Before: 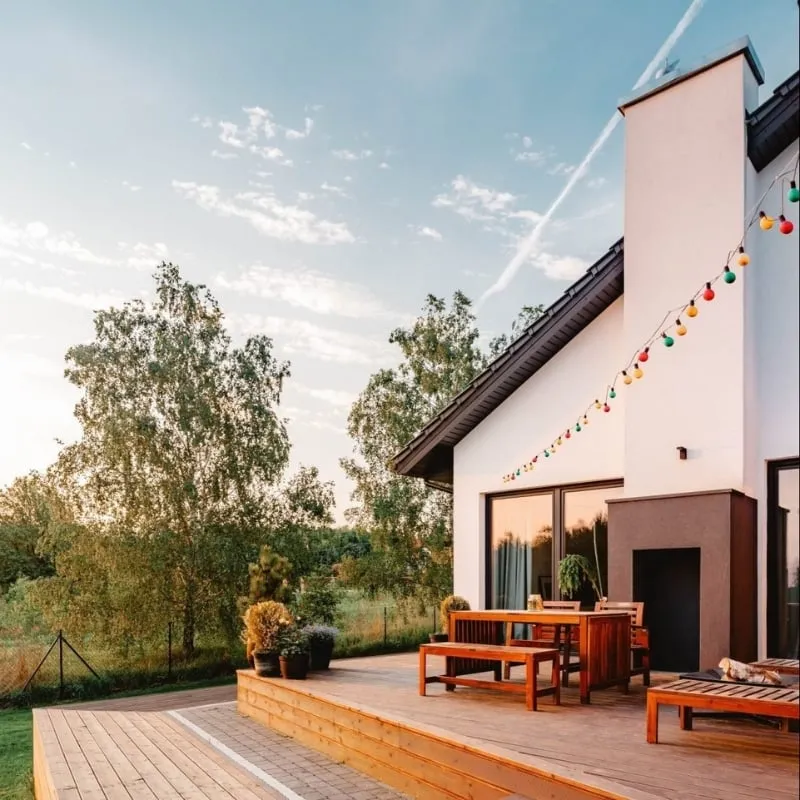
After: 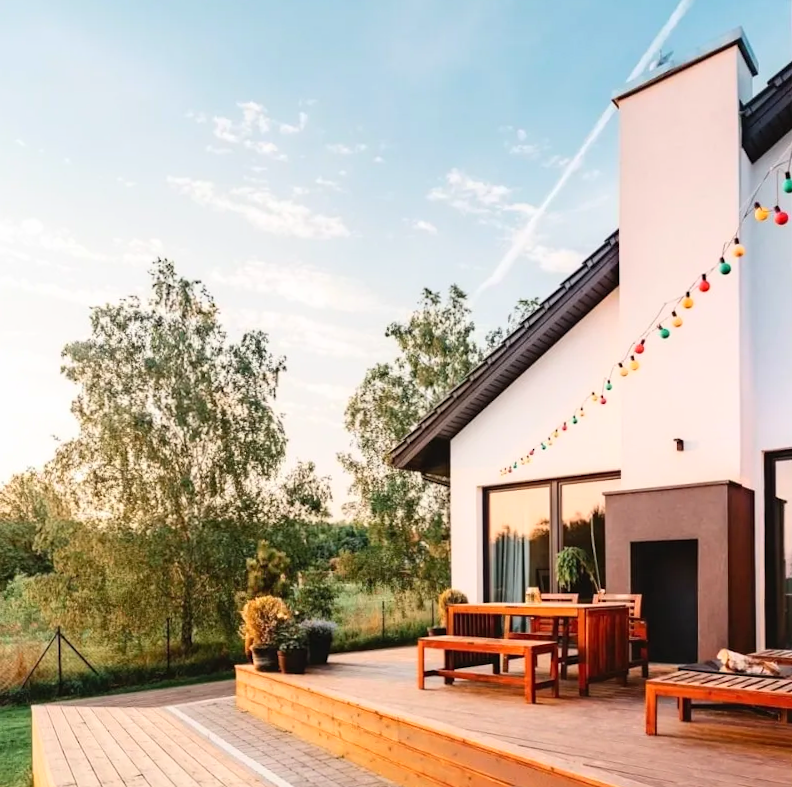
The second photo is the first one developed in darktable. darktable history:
contrast brightness saturation: contrast 0.2, brightness 0.15, saturation 0.14
rotate and perspective: rotation -0.45°, automatic cropping original format, crop left 0.008, crop right 0.992, crop top 0.012, crop bottom 0.988
